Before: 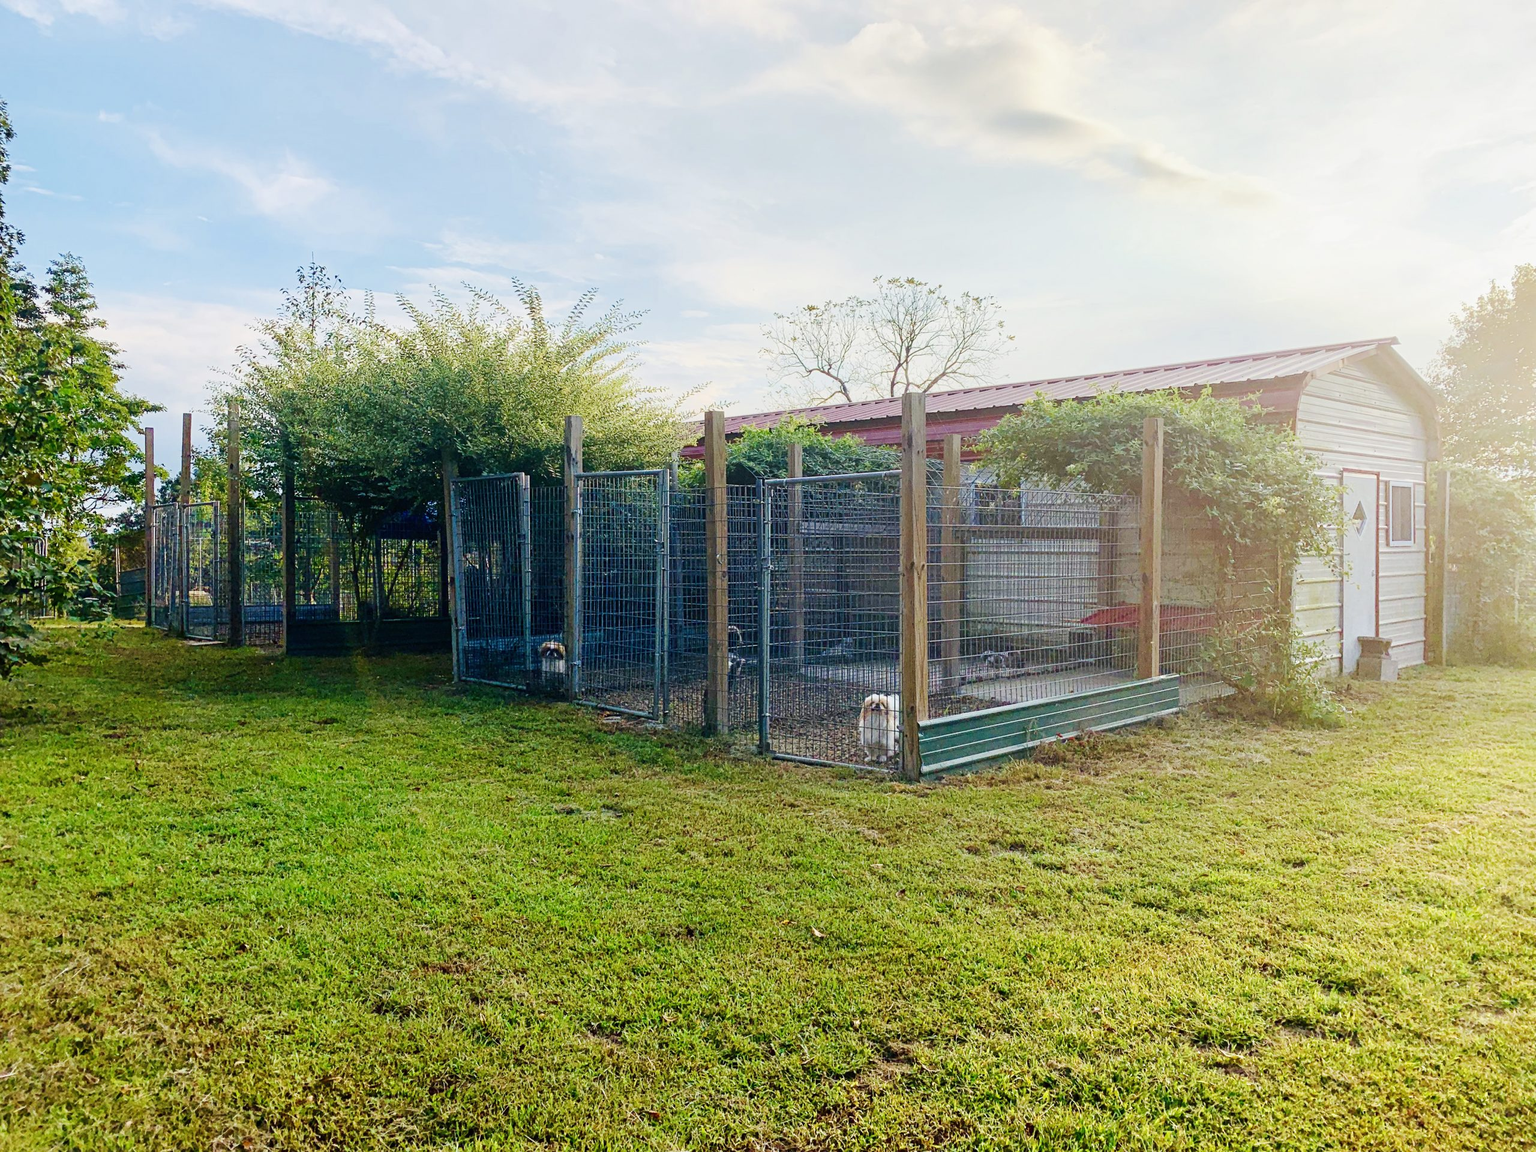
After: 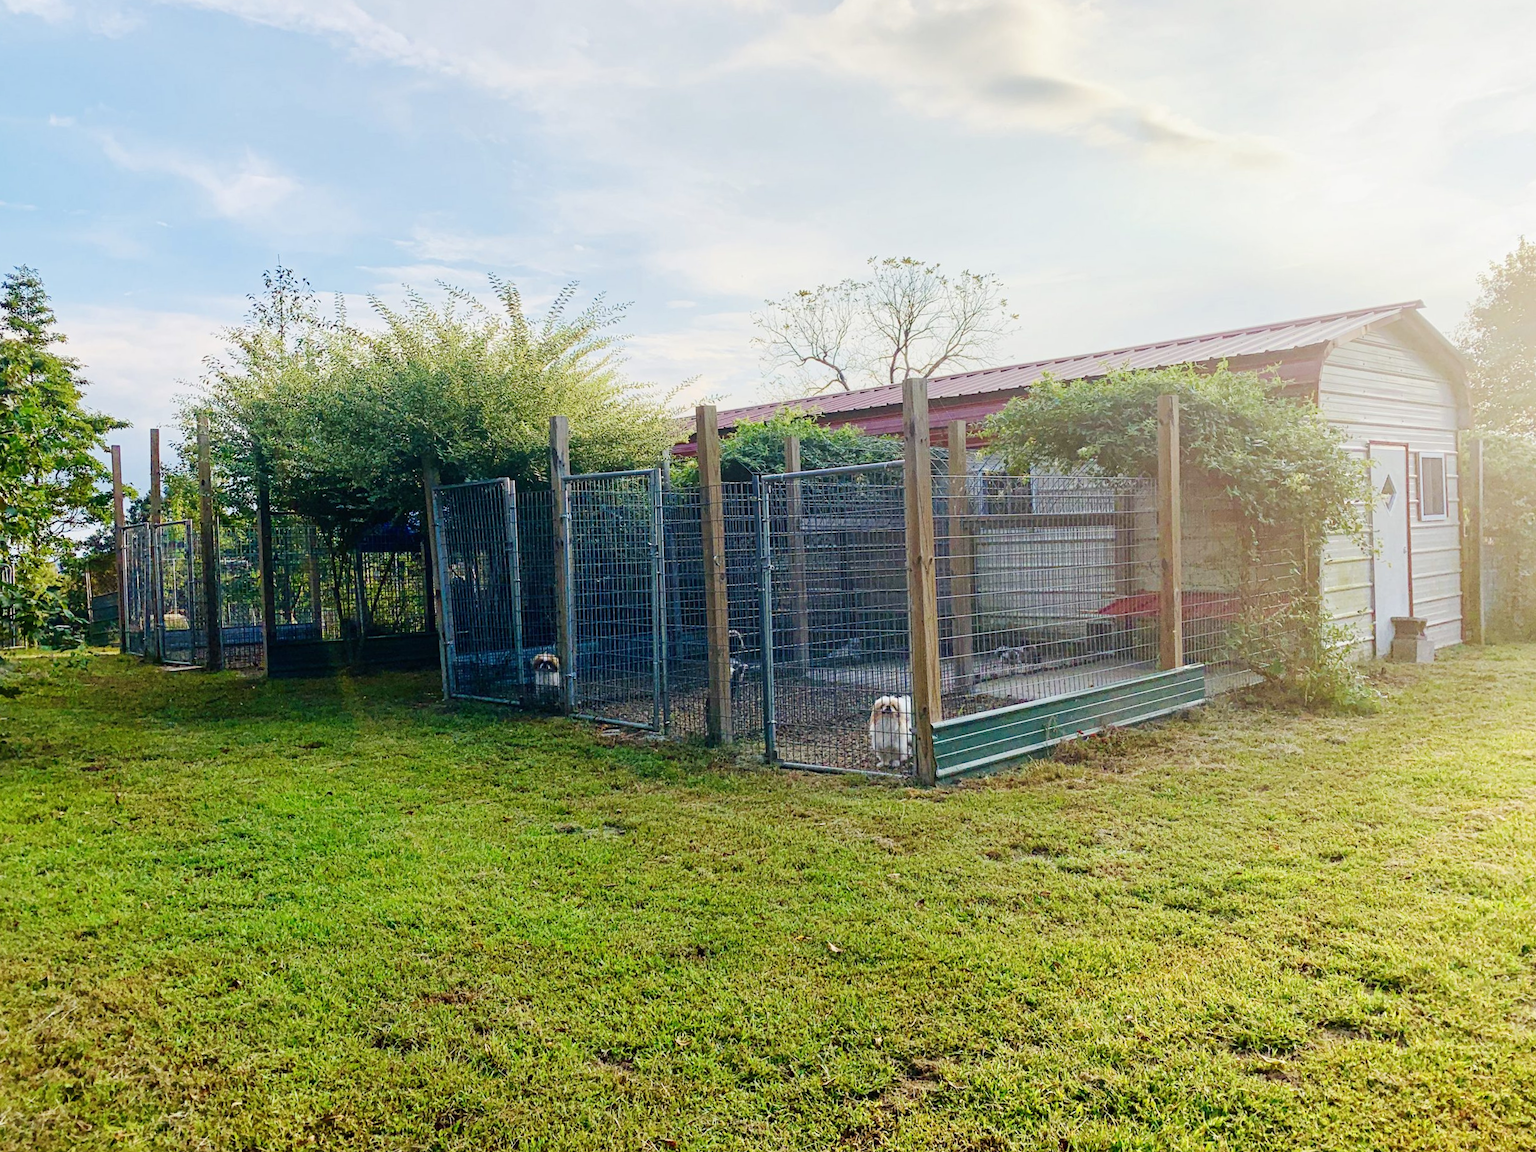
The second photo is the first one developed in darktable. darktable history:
rotate and perspective: rotation -2.12°, lens shift (vertical) 0.009, lens shift (horizontal) -0.008, automatic cropping original format, crop left 0.036, crop right 0.964, crop top 0.05, crop bottom 0.959
